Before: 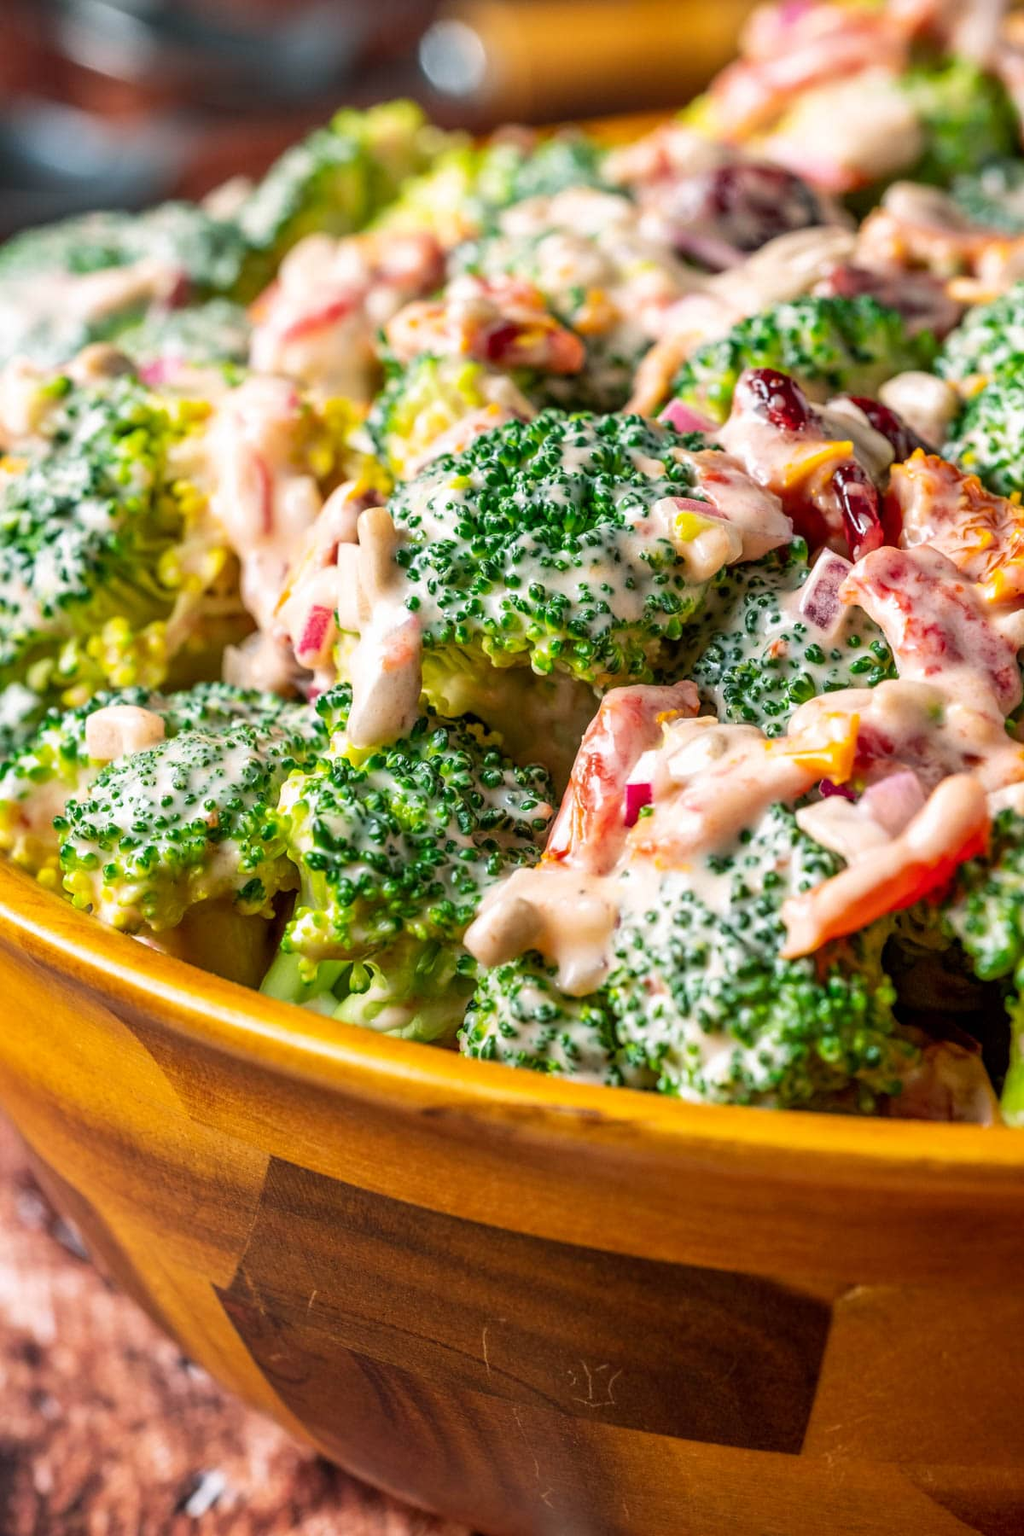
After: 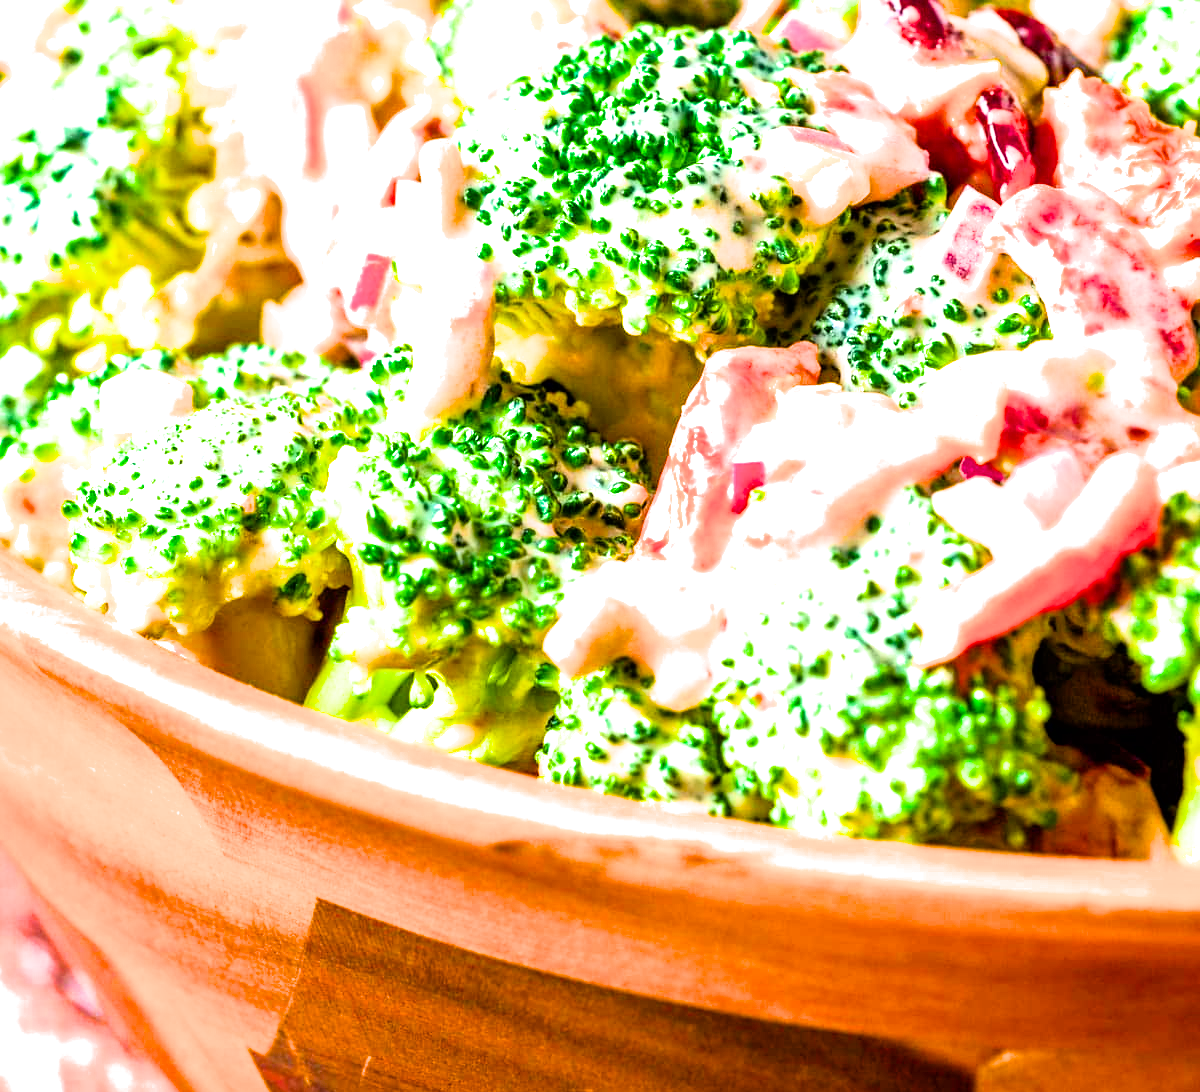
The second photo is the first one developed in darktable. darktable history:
crop and rotate: top 25.357%, bottom 13.942%
filmic rgb: black relative exposure -7.65 EV, white relative exposure 4.56 EV, hardness 3.61, color science v6 (2022)
white balance: red 1.004, blue 1.024
contrast brightness saturation: saturation 0.1
color balance rgb: perceptual saturation grading › global saturation 25%, perceptual brilliance grading › global brilliance 35%, perceptual brilliance grading › highlights 50%, perceptual brilliance grading › mid-tones 60%, perceptual brilliance grading › shadows 35%, global vibrance 20%
